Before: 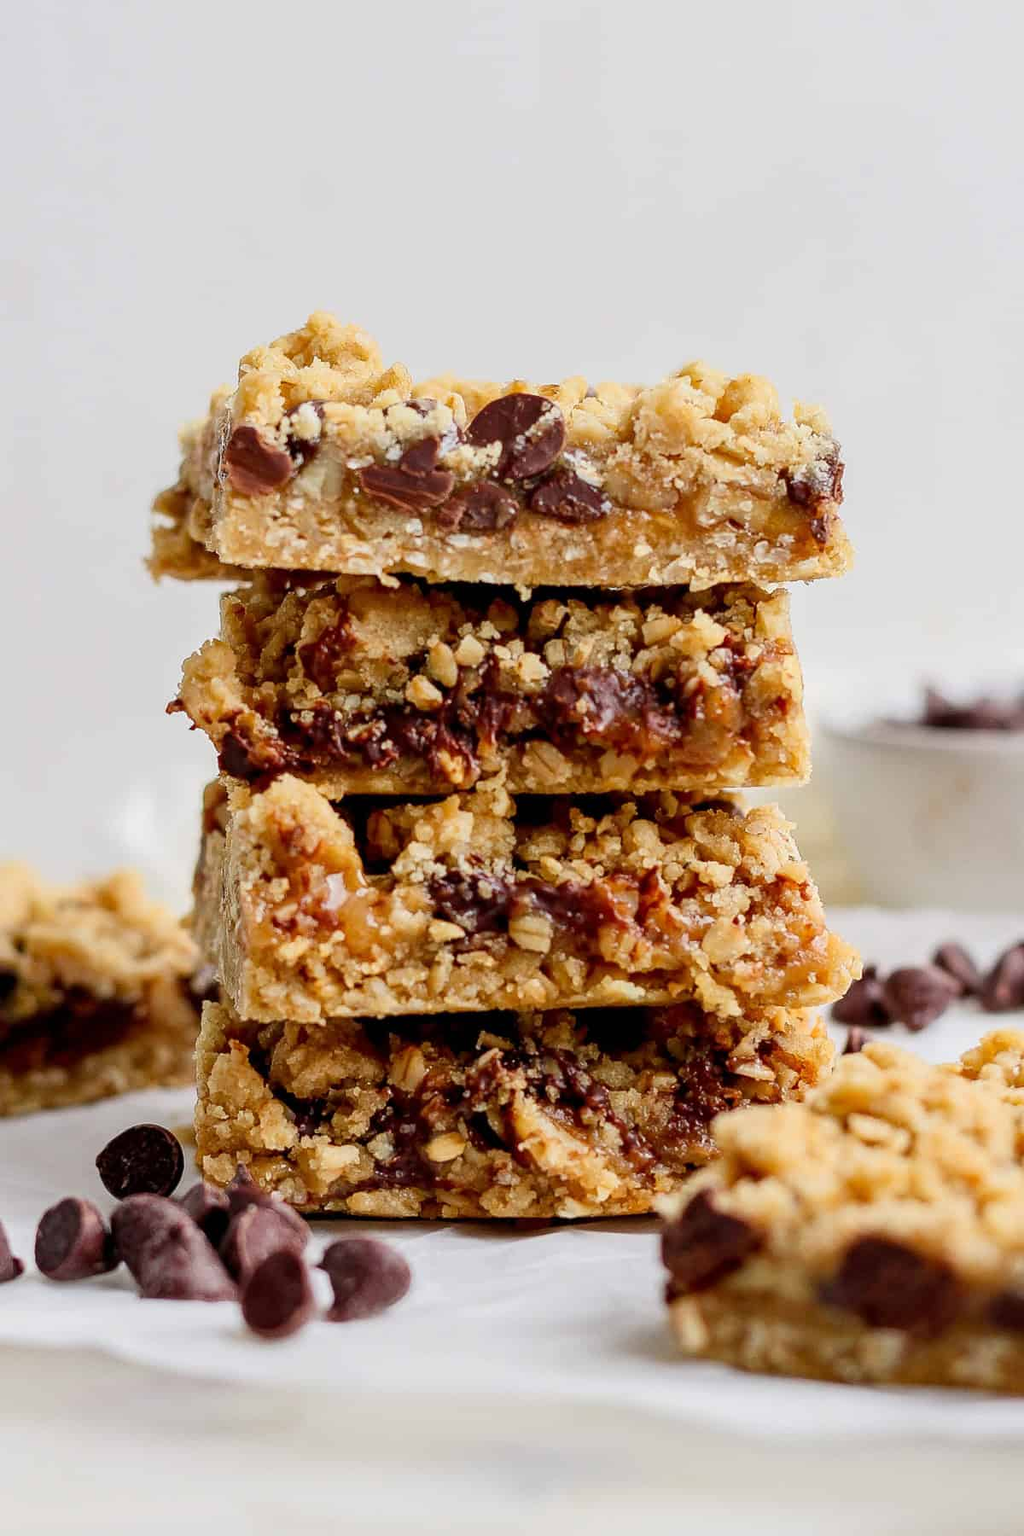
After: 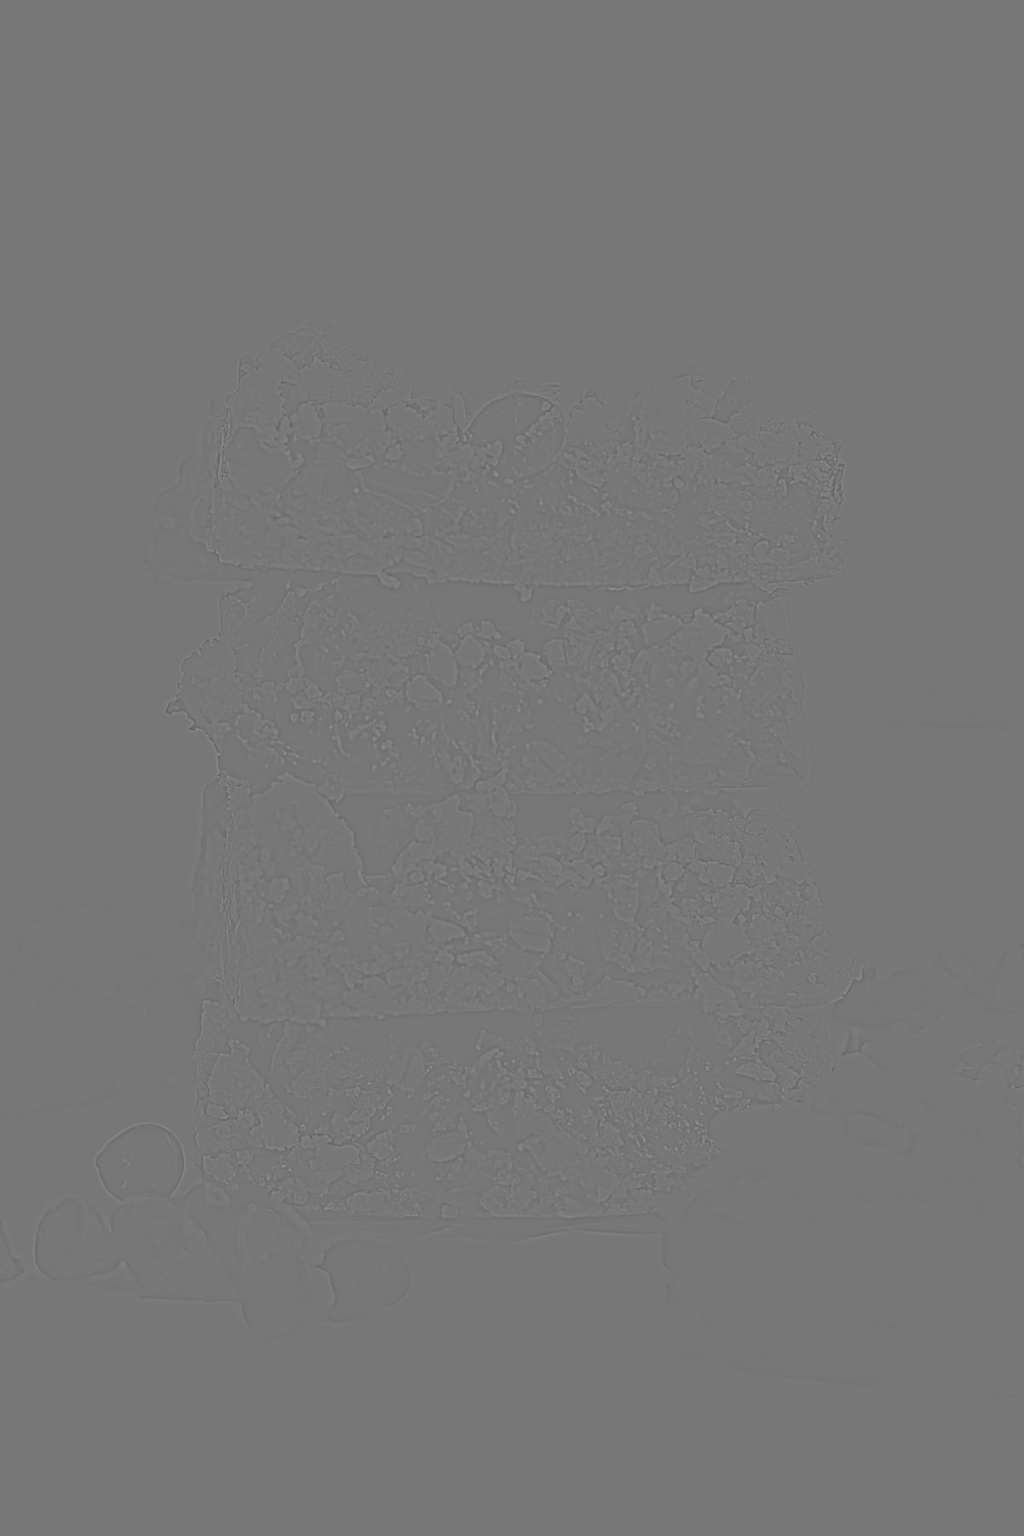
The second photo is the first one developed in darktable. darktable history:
exposure: black level correction -0.016, exposure -1.018 EV, compensate highlight preservation false
highpass: sharpness 5.84%, contrast boost 8.44%
